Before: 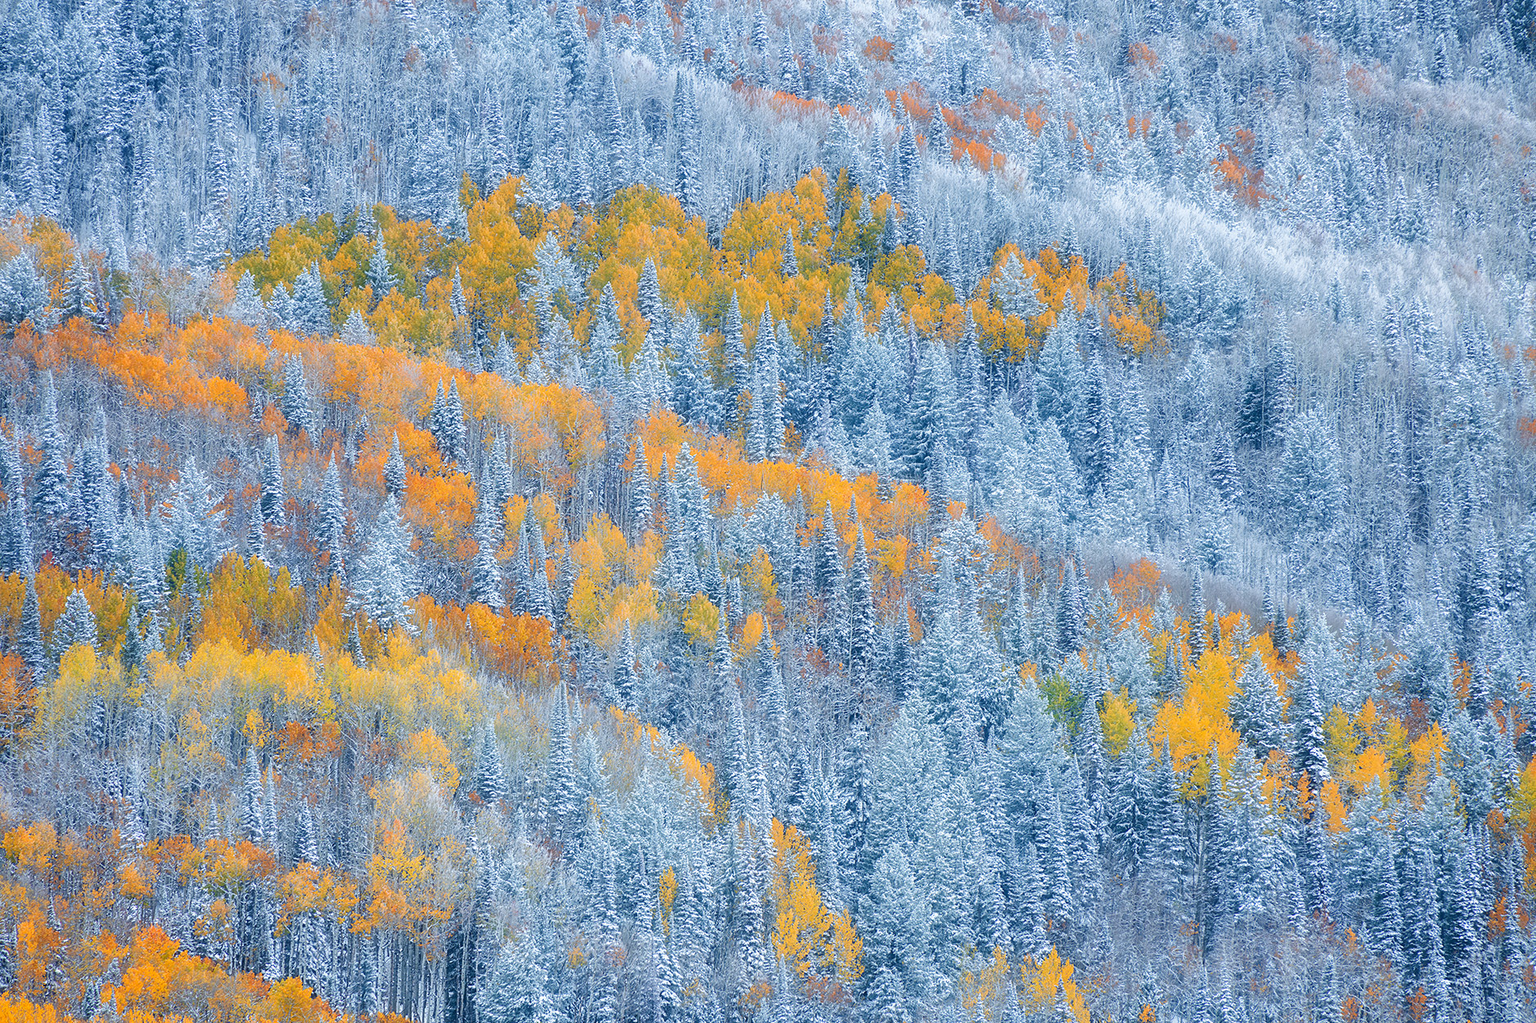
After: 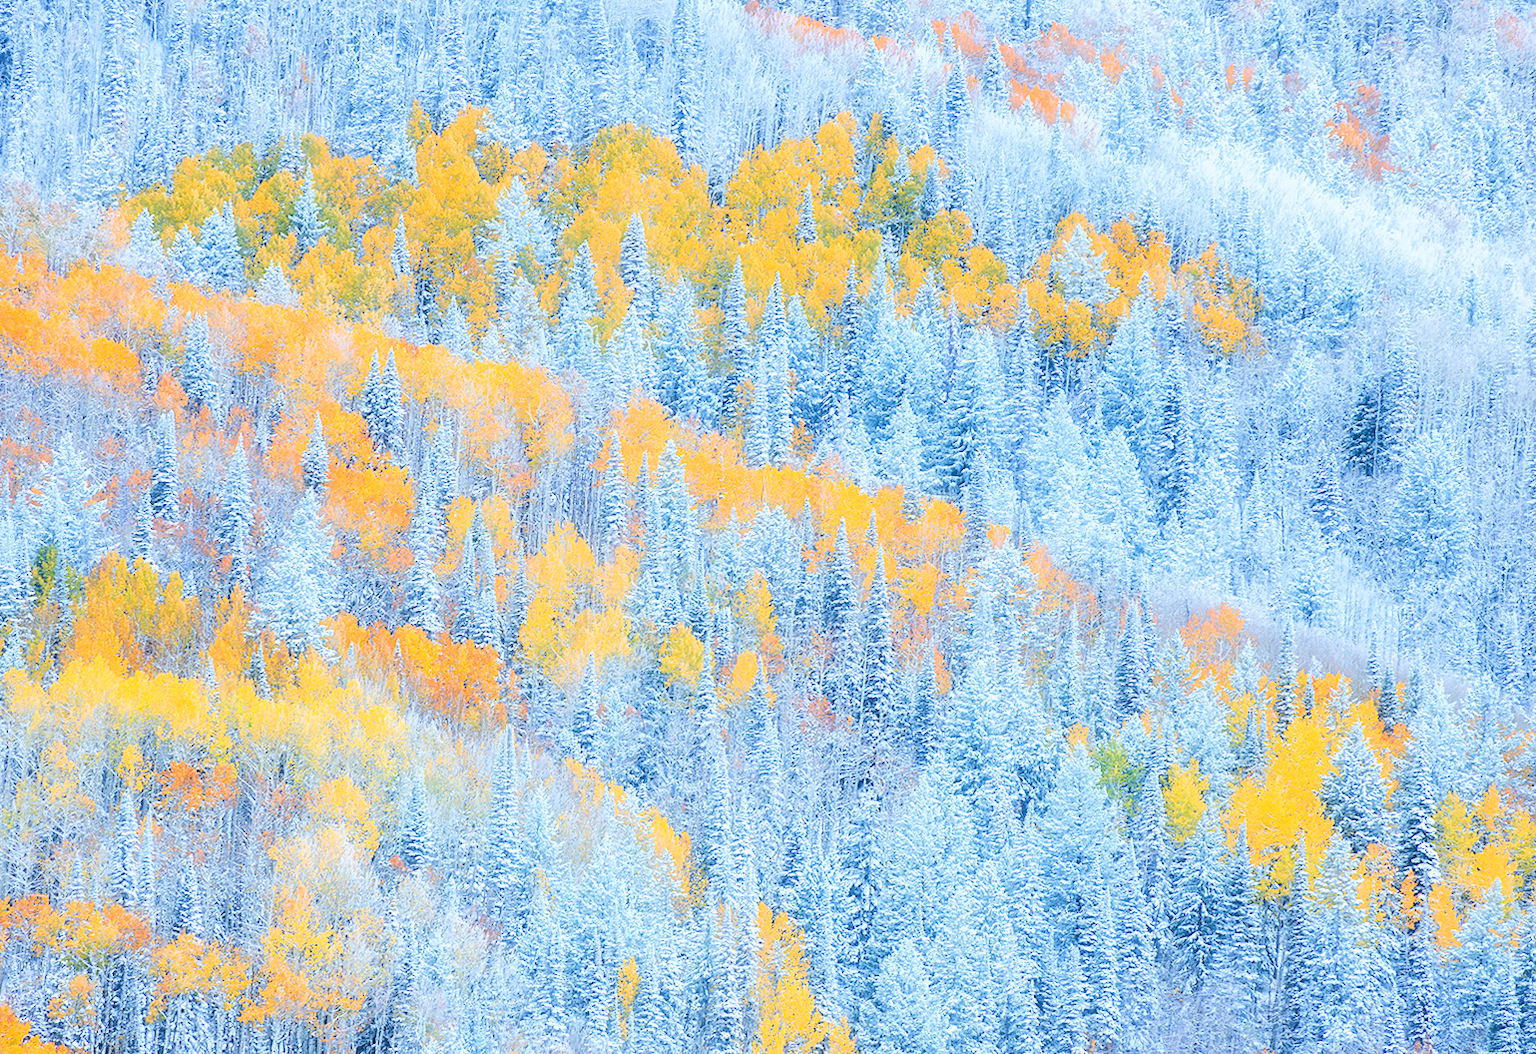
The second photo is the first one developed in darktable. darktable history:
crop and rotate: left 10.071%, top 10.071%, right 10.02%, bottom 10.02%
base curve: curves: ch0 [(0, 0) (0.025, 0.046) (0.112, 0.277) (0.467, 0.74) (0.814, 0.929) (1, 0.942)]
rotate and perspective: rotation 2.27°, automatic cropping off
